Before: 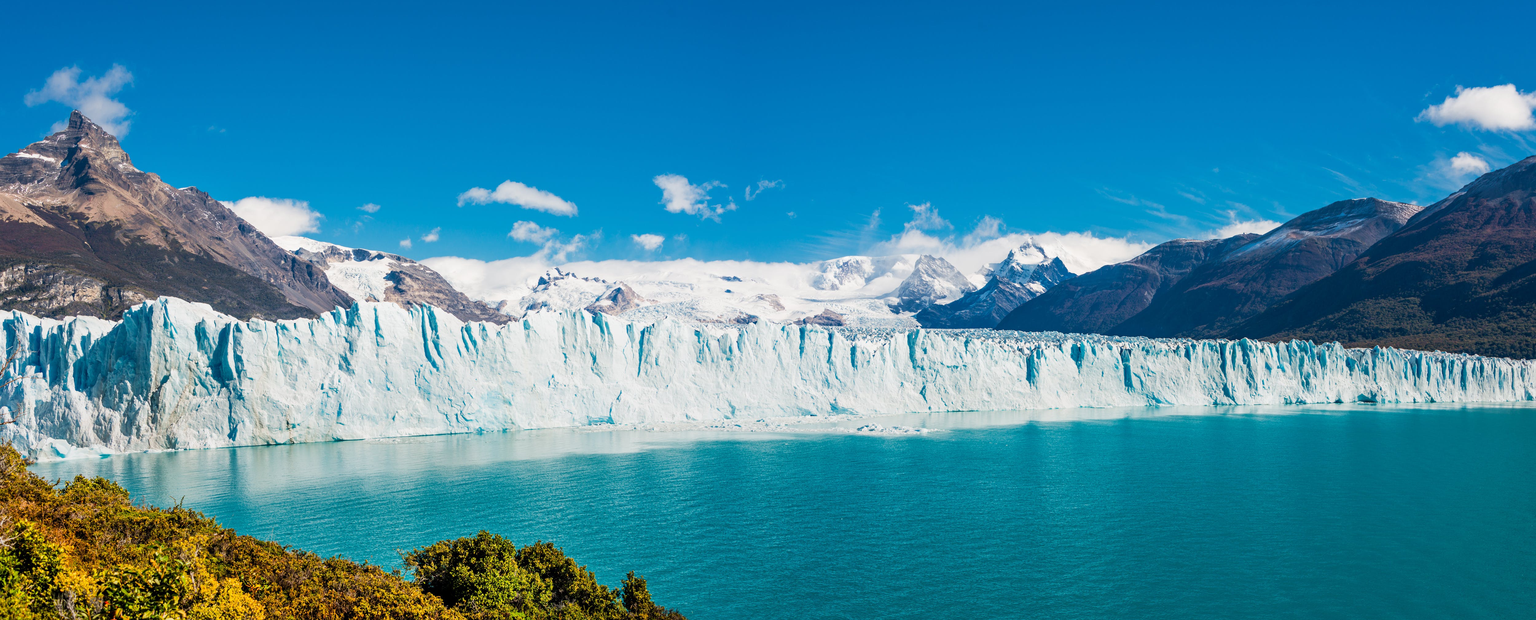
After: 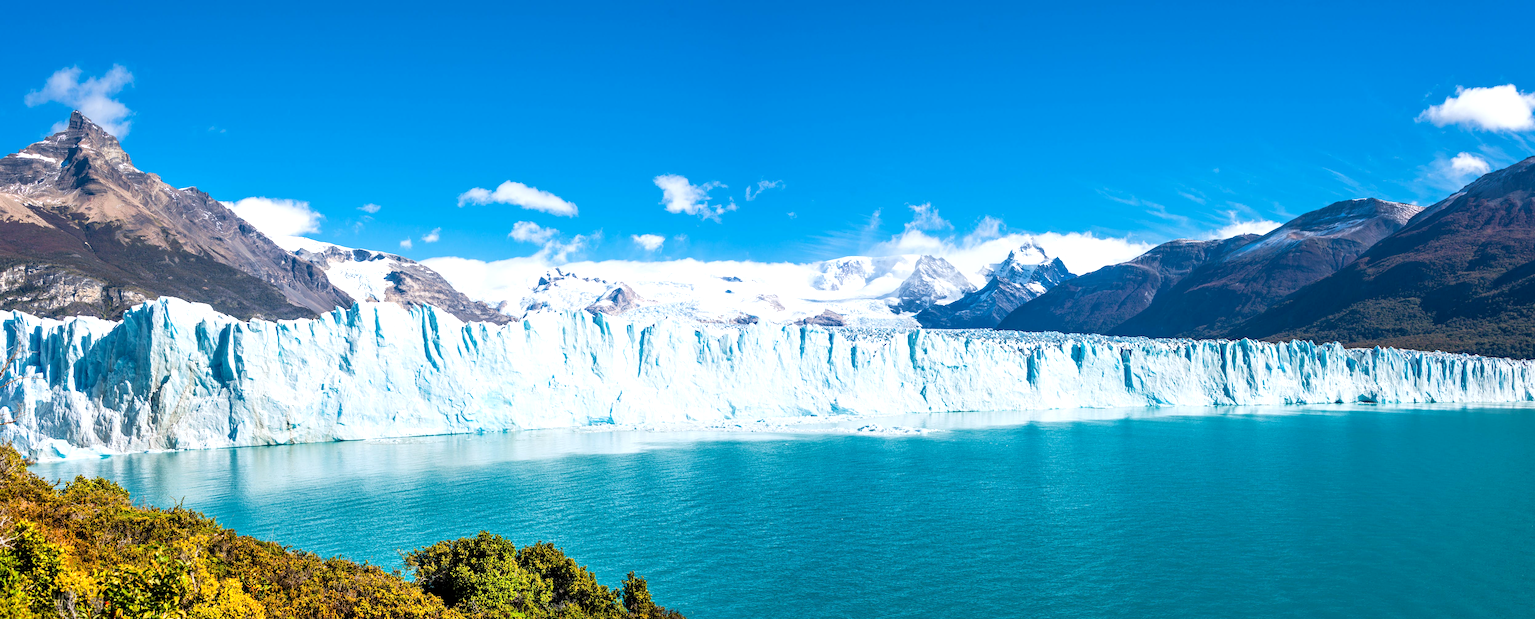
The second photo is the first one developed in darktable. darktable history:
exposure: black level correction 0.001, exposure 0.5 EV, compensate exposure bias true, compensate highlight preservation false
white balance: red 0.967, blue 1.049
